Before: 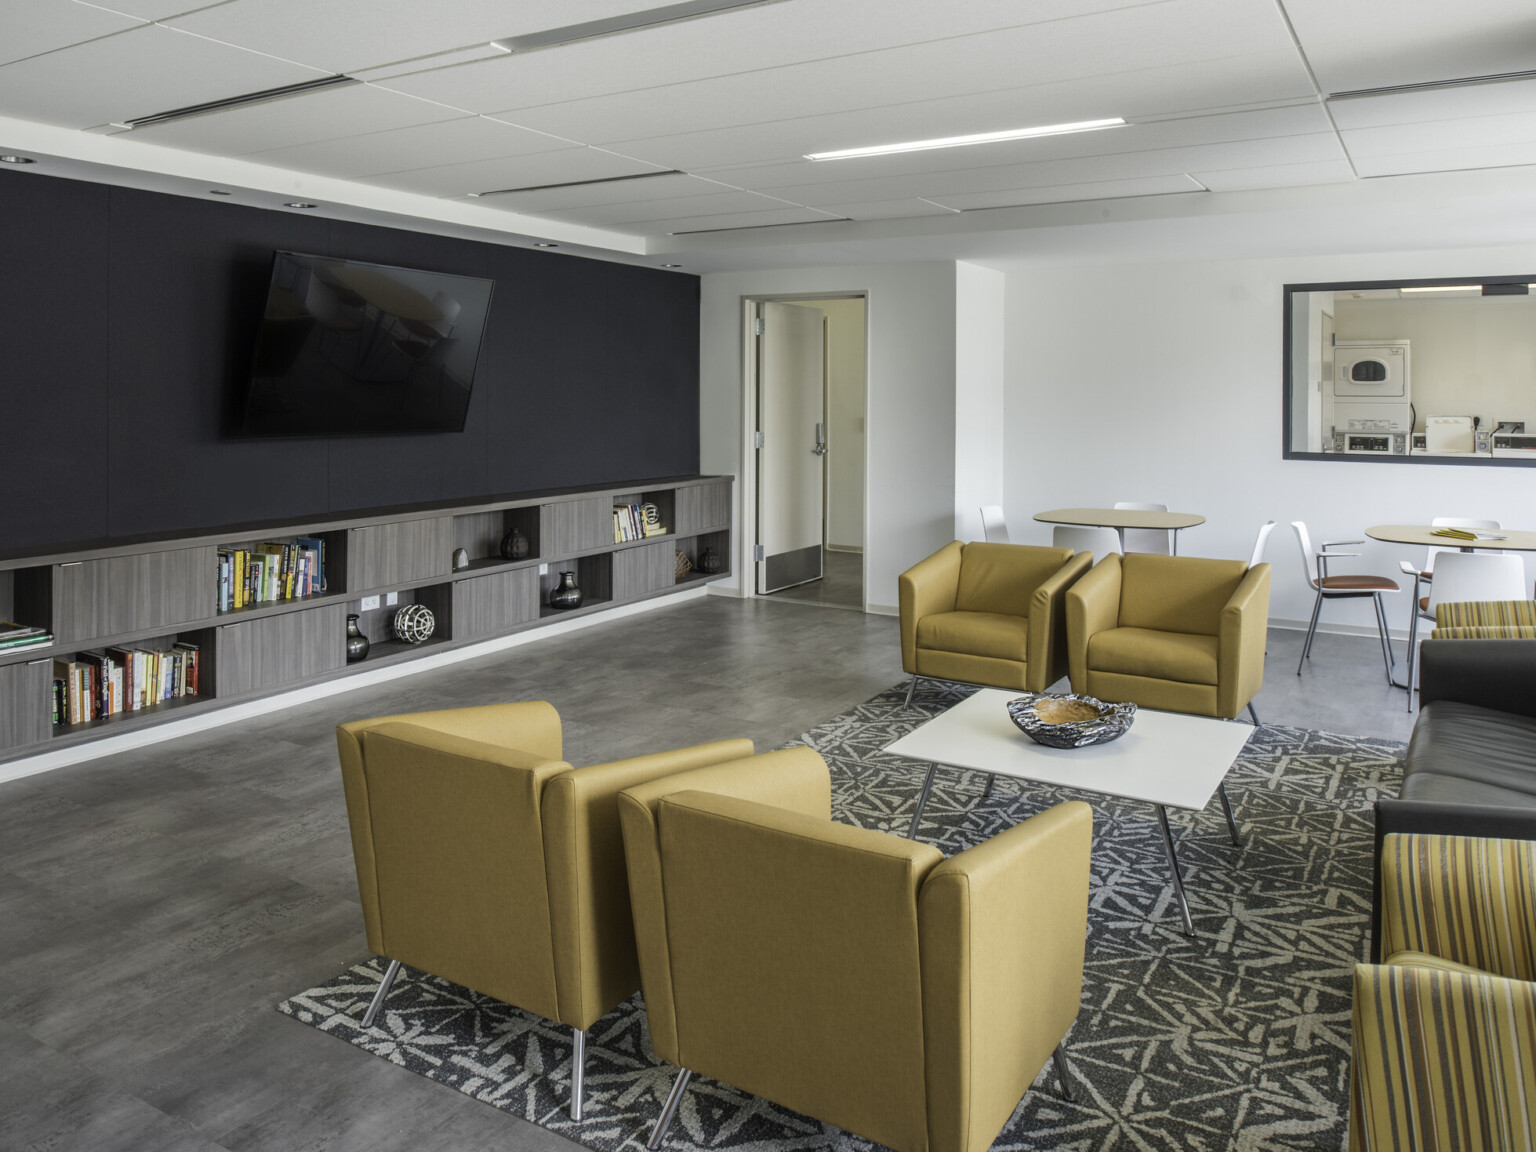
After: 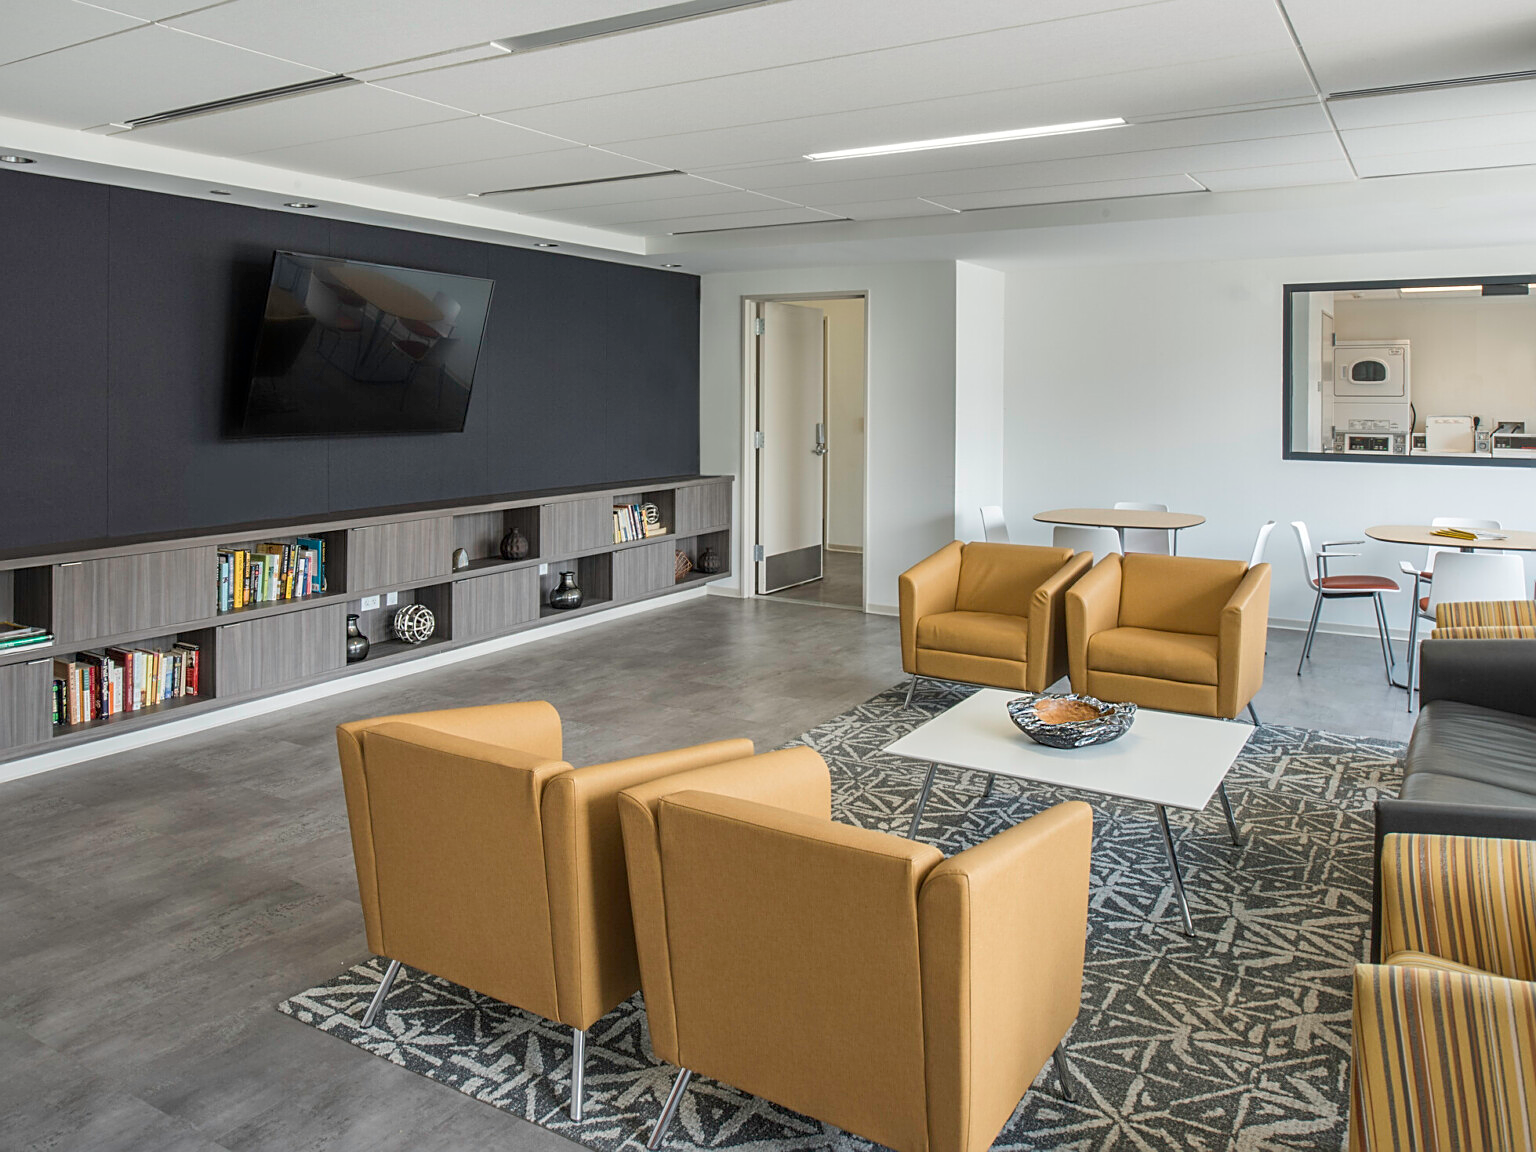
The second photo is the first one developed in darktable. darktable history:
sharpen: on, module defaults
shadows and highlights: shadows 35.57, highlights -34.87, soften with gaussian
